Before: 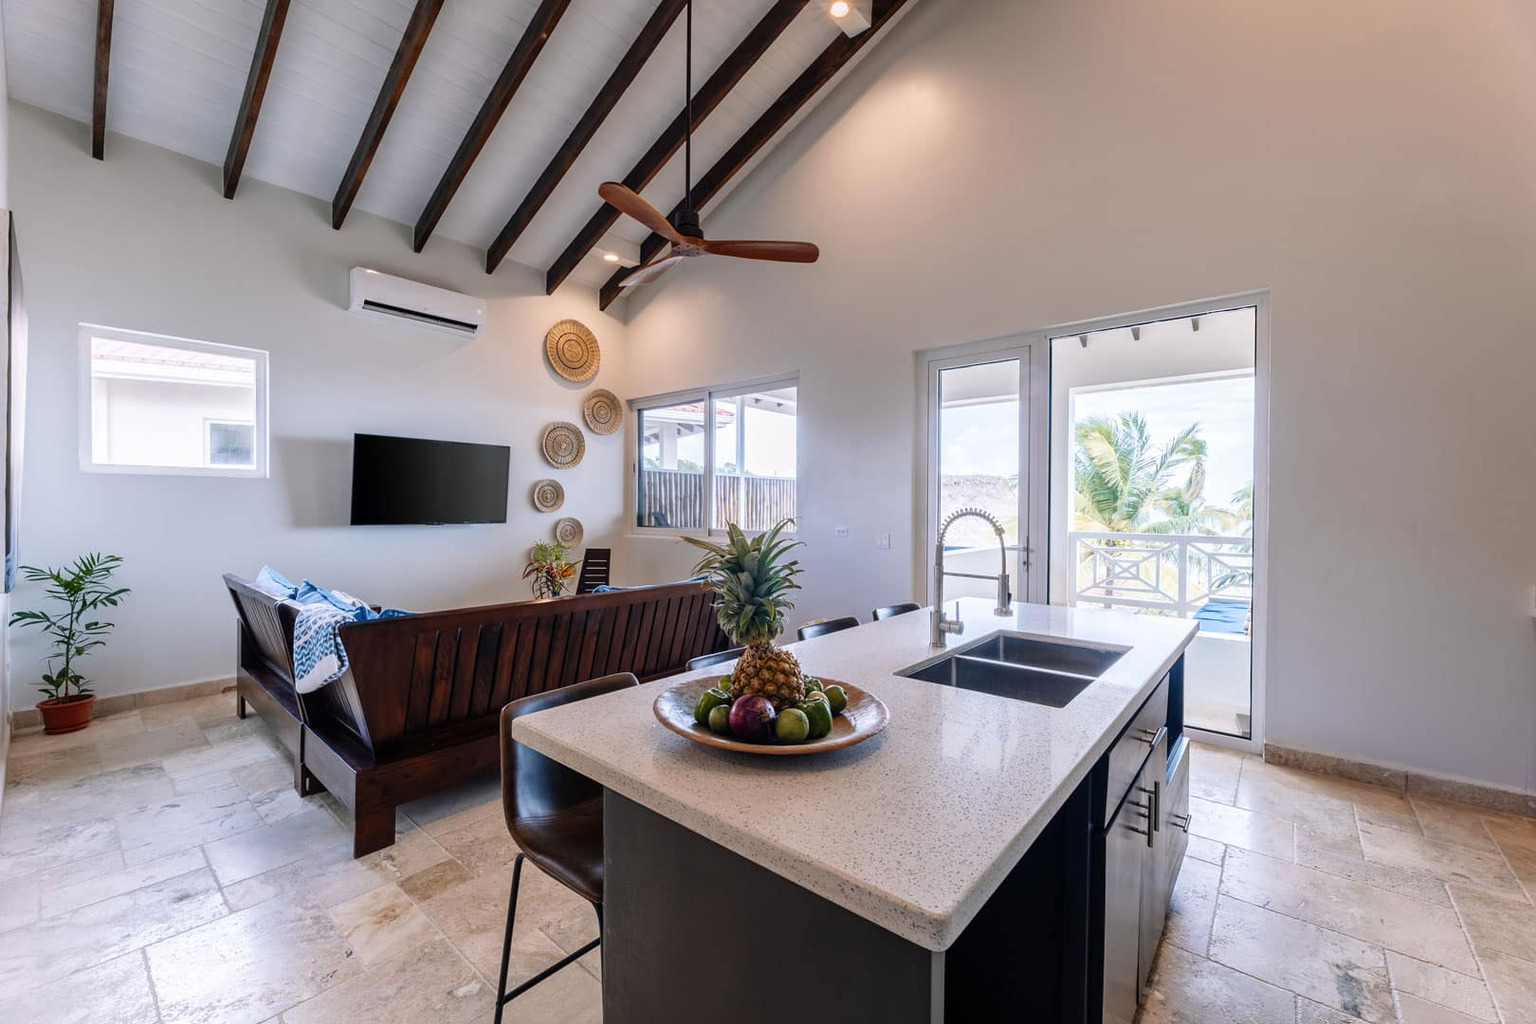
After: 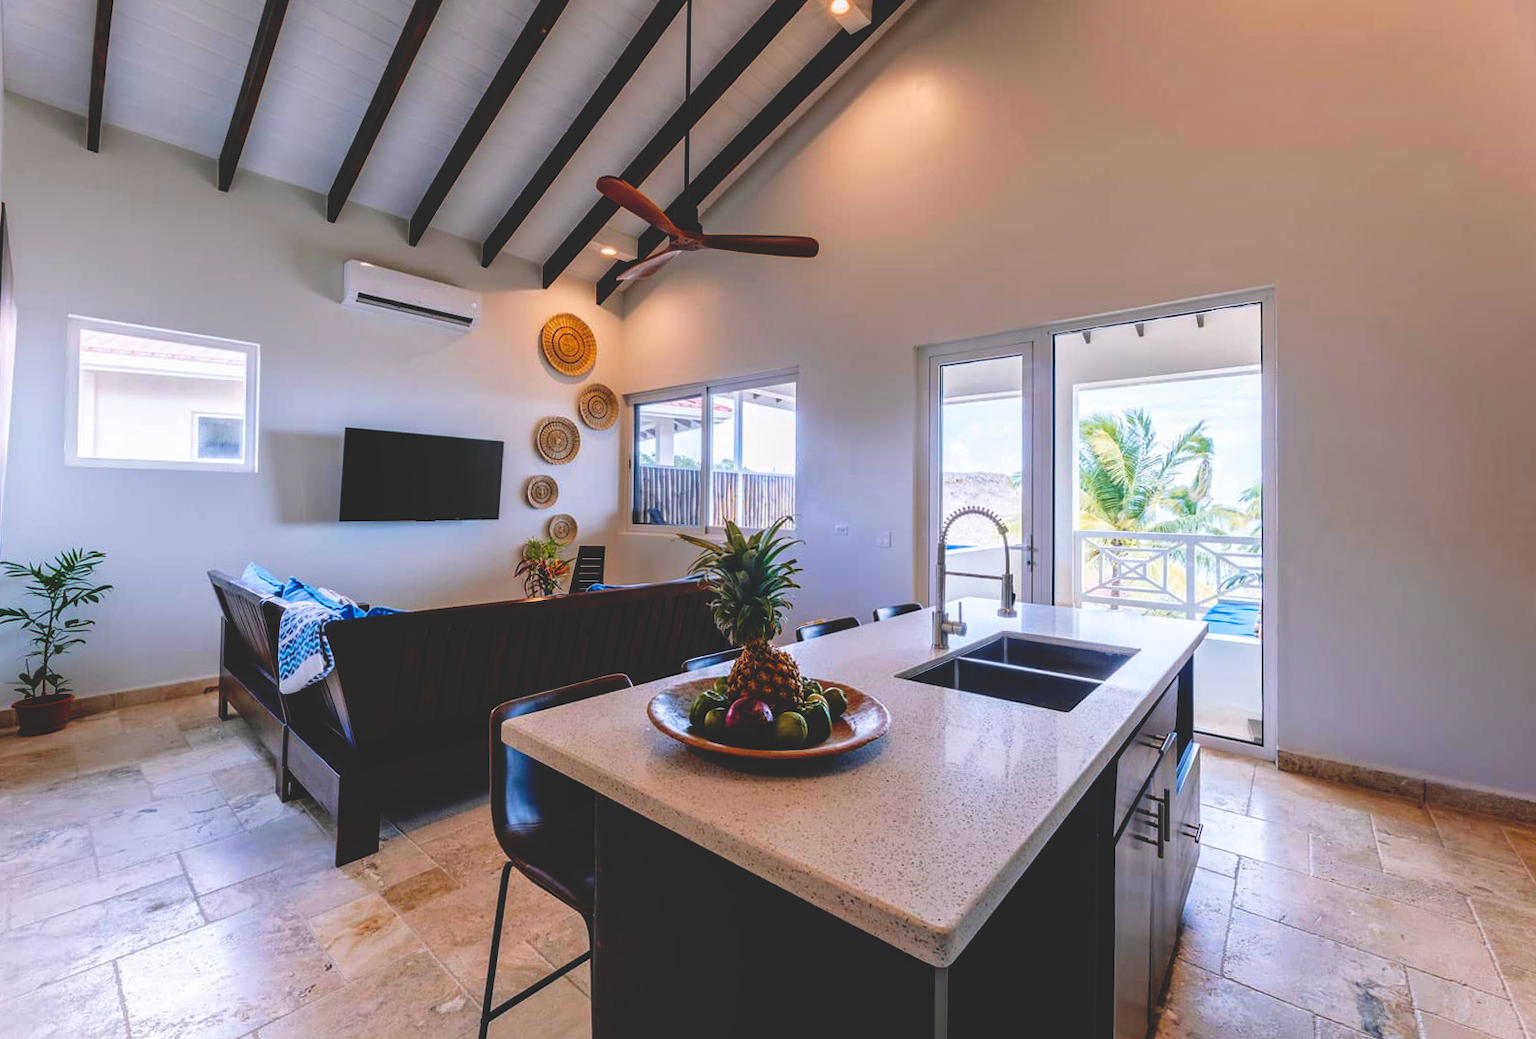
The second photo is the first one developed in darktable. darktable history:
base curve: curves: ch0 [(0, 0.02) (0.083, 0.036) (1, 1)], preserve colors none
rotate and perspective: rotation 0.226°, lens shift (vertical) -0.042, crop left 0.023, crop right 0.982, crop top 0.006, crop bottom 0.994
color balance rgb: perceptual saturation grading › global saturation 25%, perceptual brilliance grading › mid-tones 10%, perceptual brilliance grading › shadows 15%, global vibrance 20%
